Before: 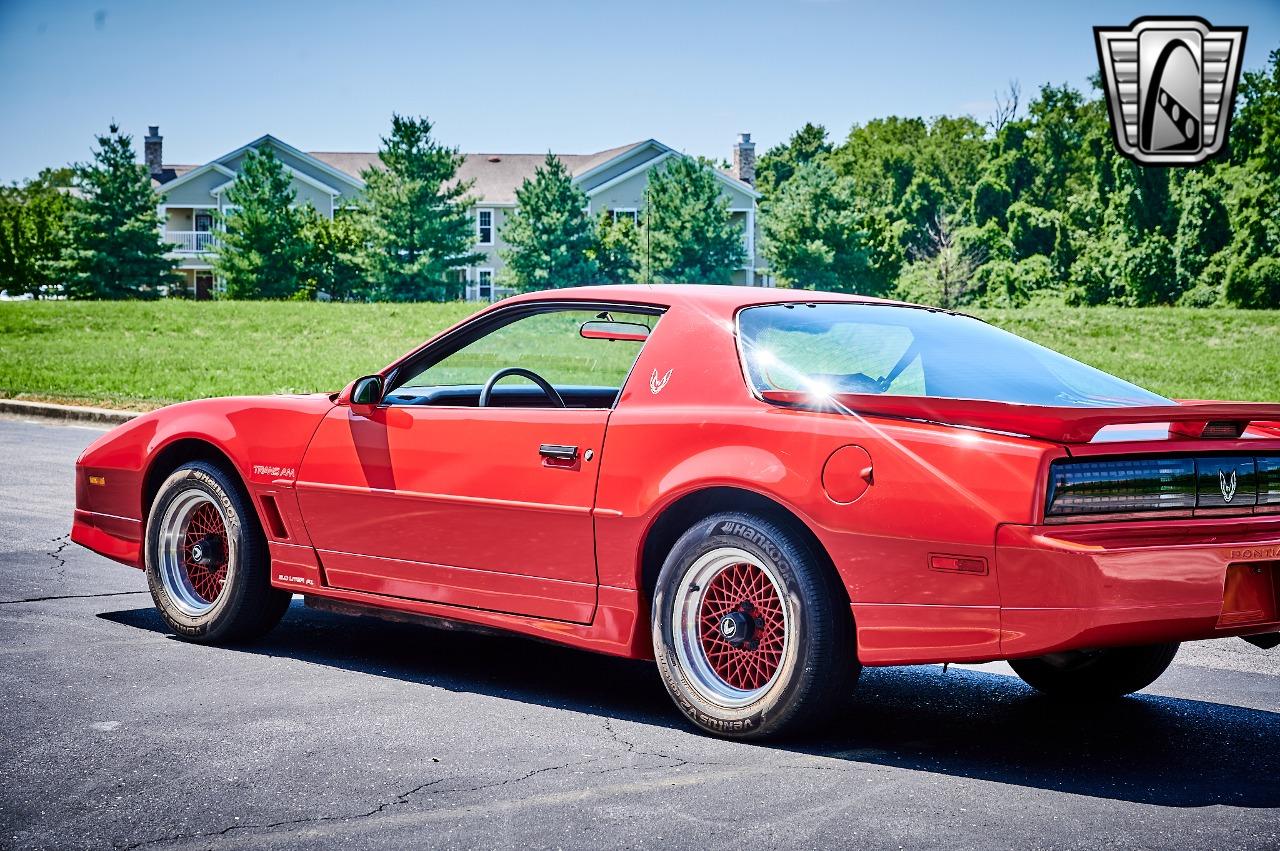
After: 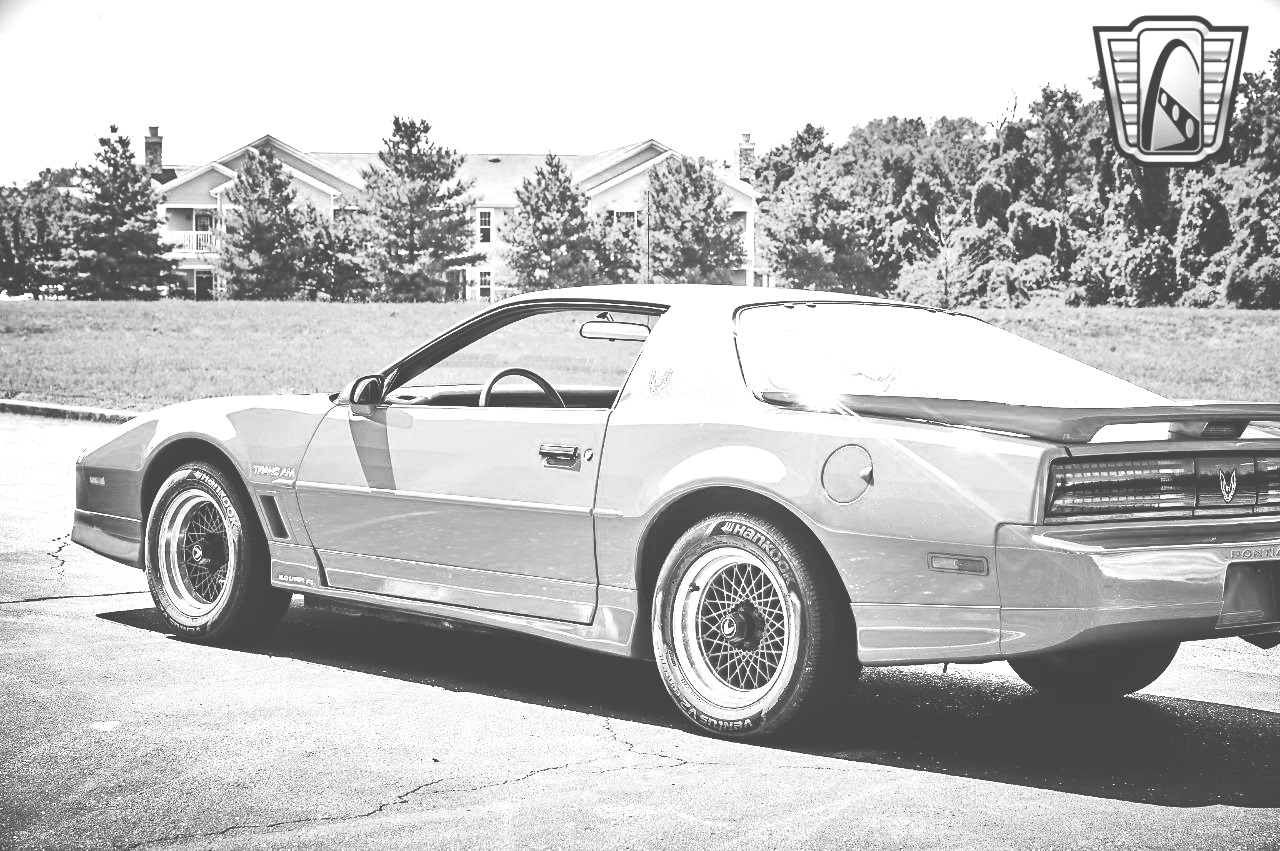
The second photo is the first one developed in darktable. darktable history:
exposure: black level correction -0.07, exposure 0.503 EV, compensate exposure bias true, compensate highlight preservation false
color zones: curves: ch0 [(0, 0.613) (0.01, 0.613) (0.245, 0.448) (0.498, 0.529) (0.642, 0.665) (0.879, 0.777) (0.99, 0.613)]; ch1 [(0, 0) (0.143, 0) (0.286, 0) (0.429, 0) (0.571, 0) (0.714, 0) (0.857, 0)]
contrast brightness saturation: contrast 0.289
